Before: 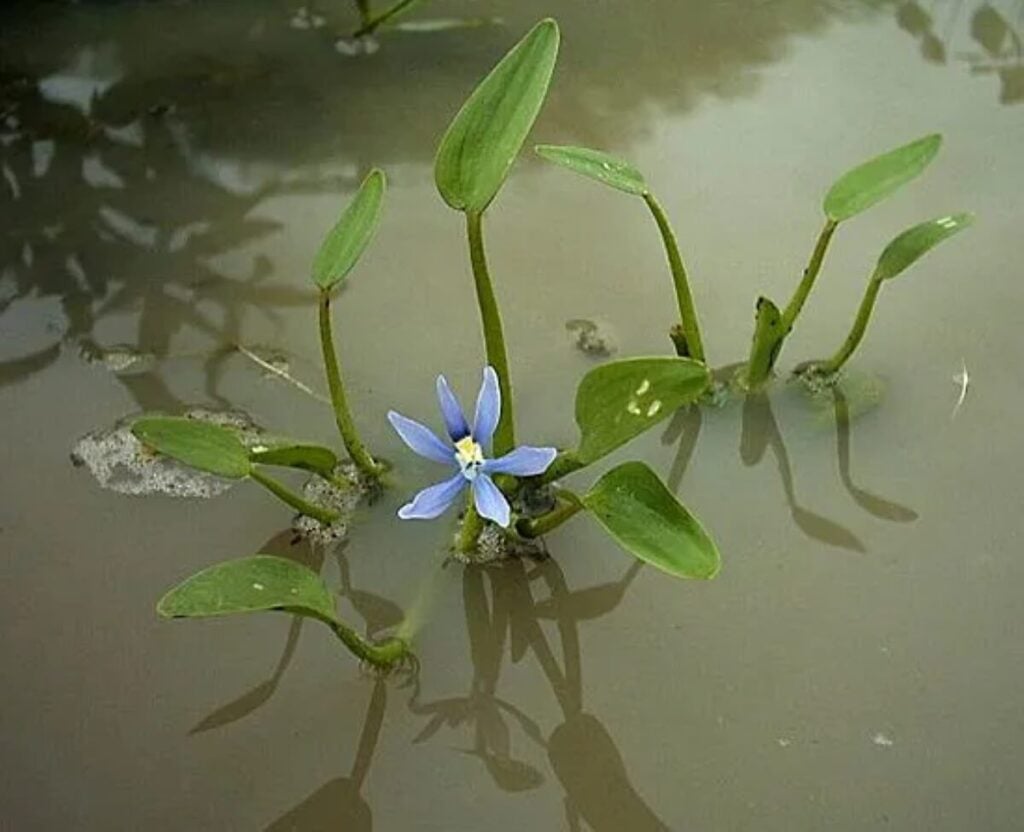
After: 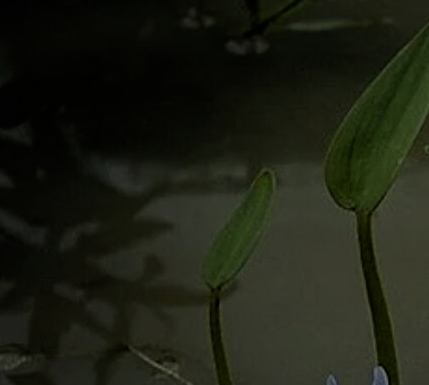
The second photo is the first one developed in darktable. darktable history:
exposure: exposure -2.446 EV, compensate highlight preservation false
crop and rotate: left 10.817%, top 0.062%, right 47.194%, bottom 53.626%
filmic rgb: black relative exposure -7.65 EV, white relative exposure 4.56 EV, hardness 3.61
white balance: red 0.988, blue 1.017
